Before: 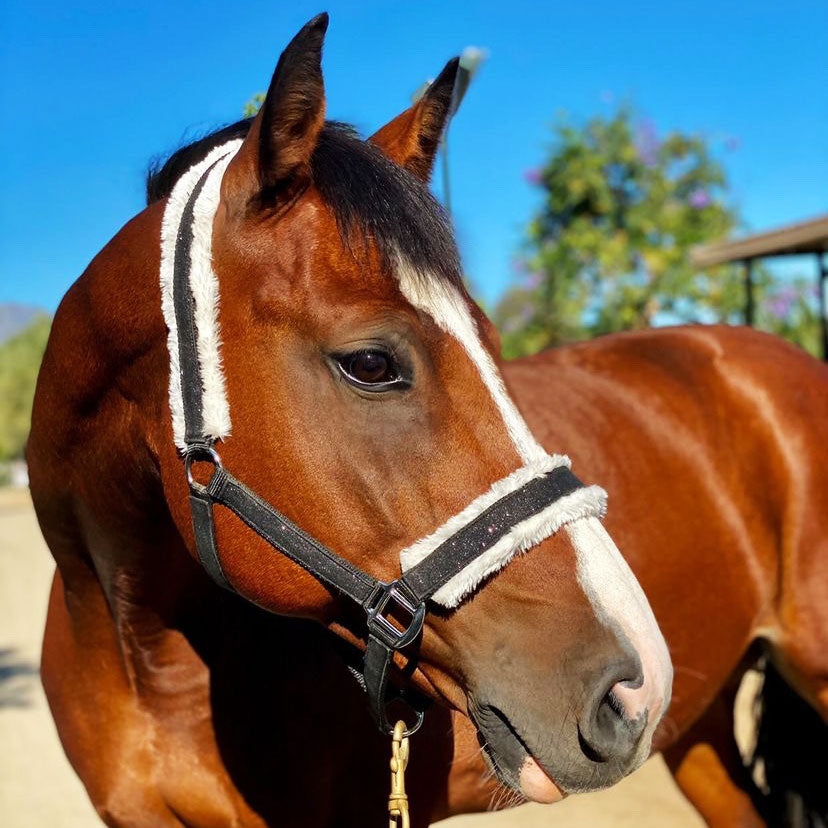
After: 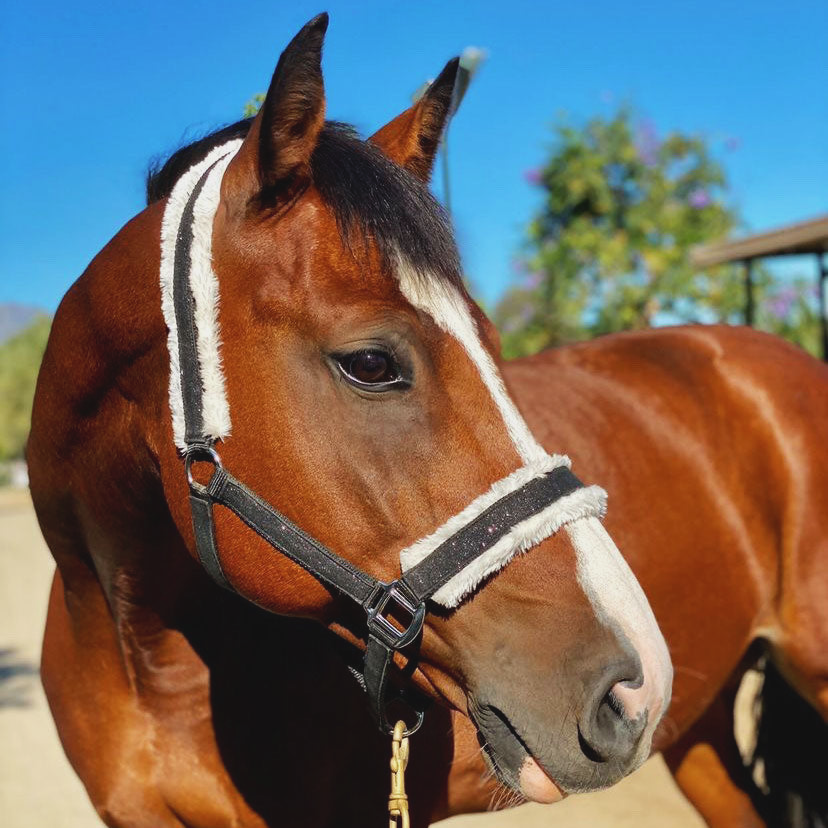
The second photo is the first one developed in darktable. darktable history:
contrast brightness saturation: contrast -0.104, saturation -0.082
